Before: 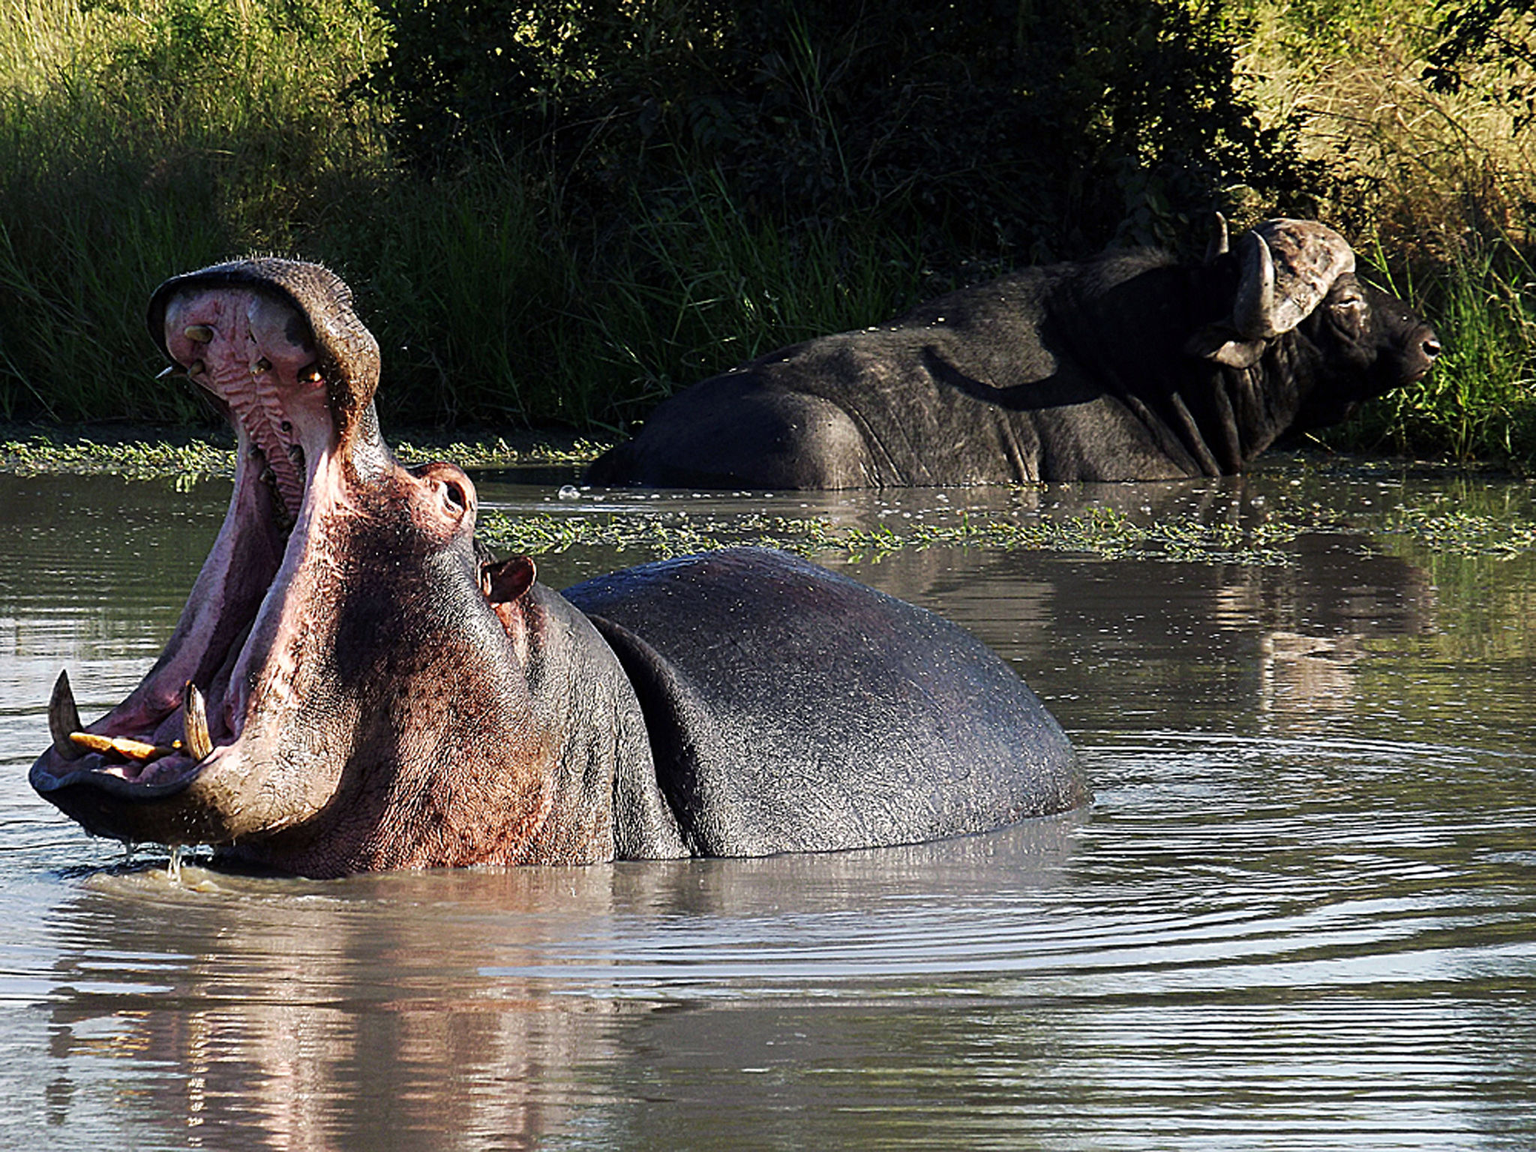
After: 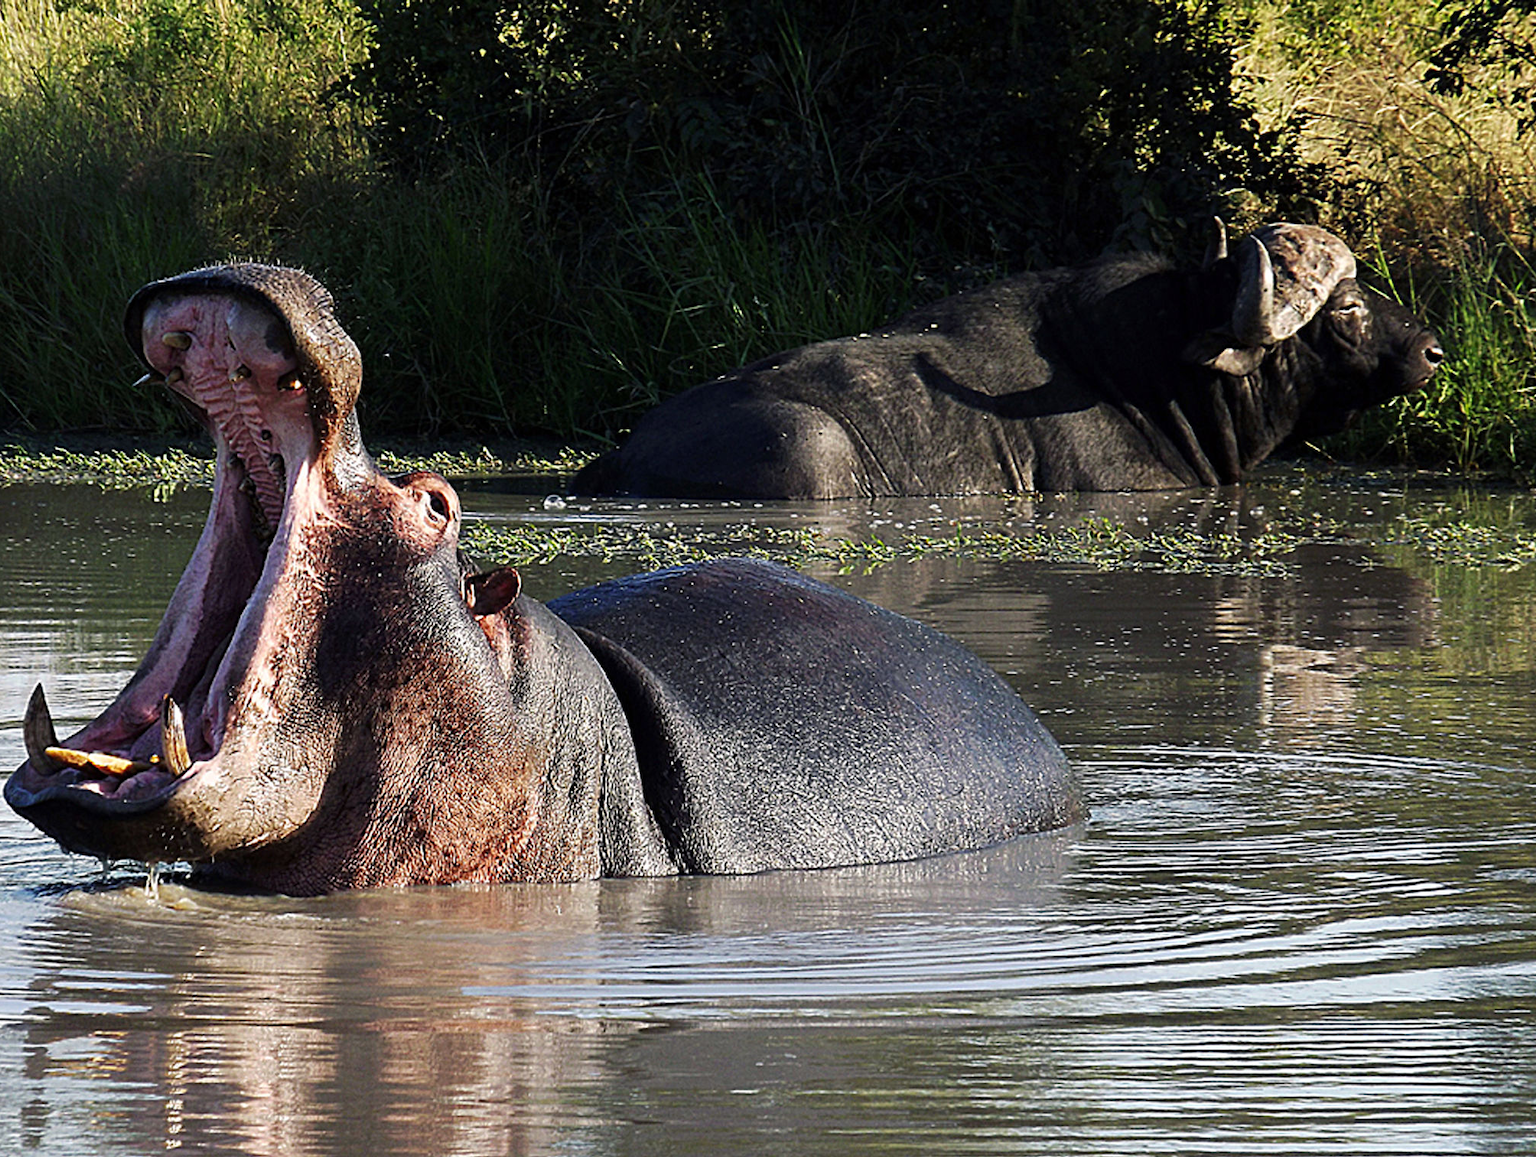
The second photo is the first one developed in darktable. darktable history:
crop: left 1.671%, right 0.273%, bottom 1.447%
